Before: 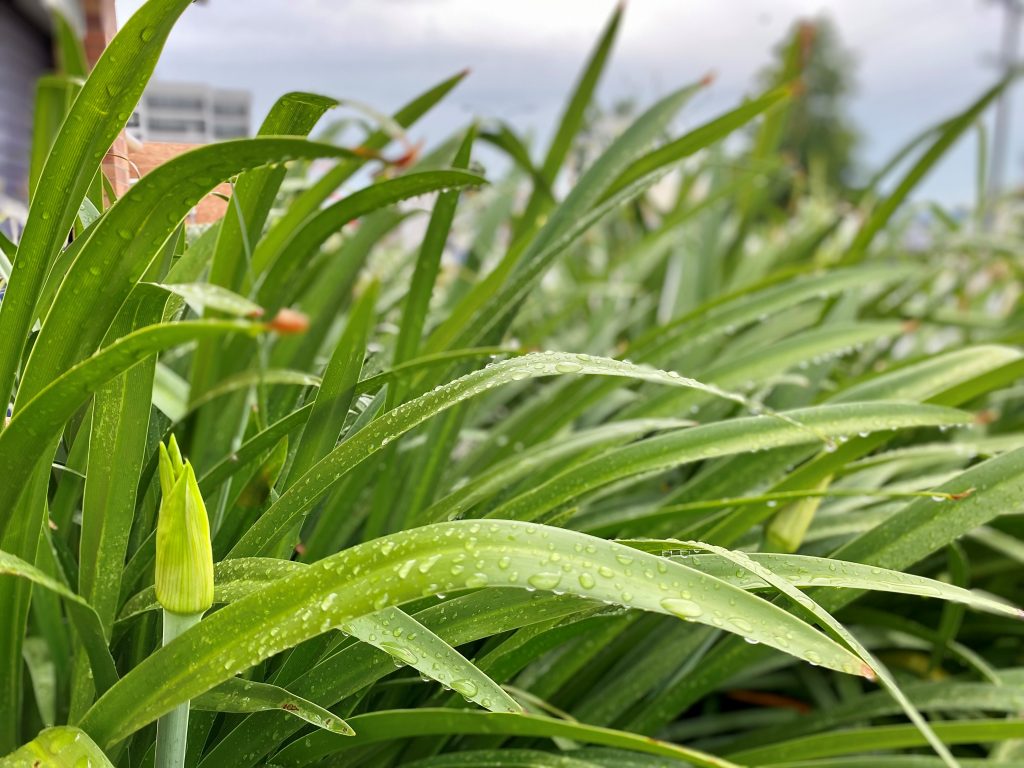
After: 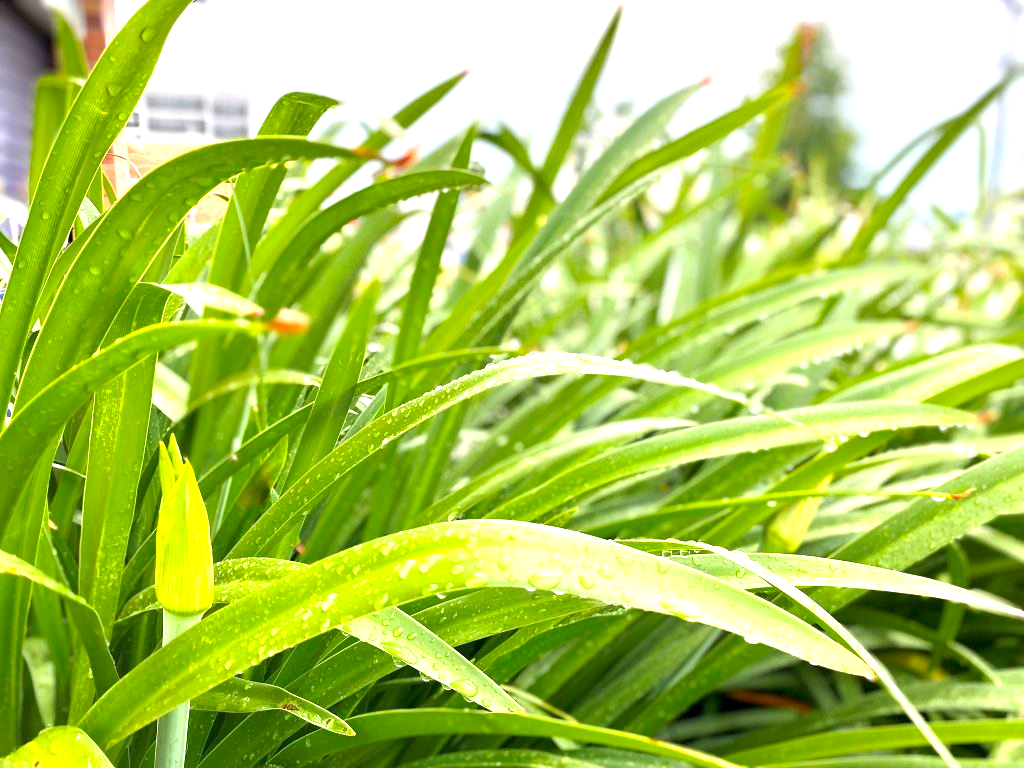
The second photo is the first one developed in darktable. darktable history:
levels: levels [0, 0.492, 0.984]
color balance rgb: perceptual saturation grading › global saturation 15.085%
exposure: exposure 1.164 EV, compensate highlight preservation false
